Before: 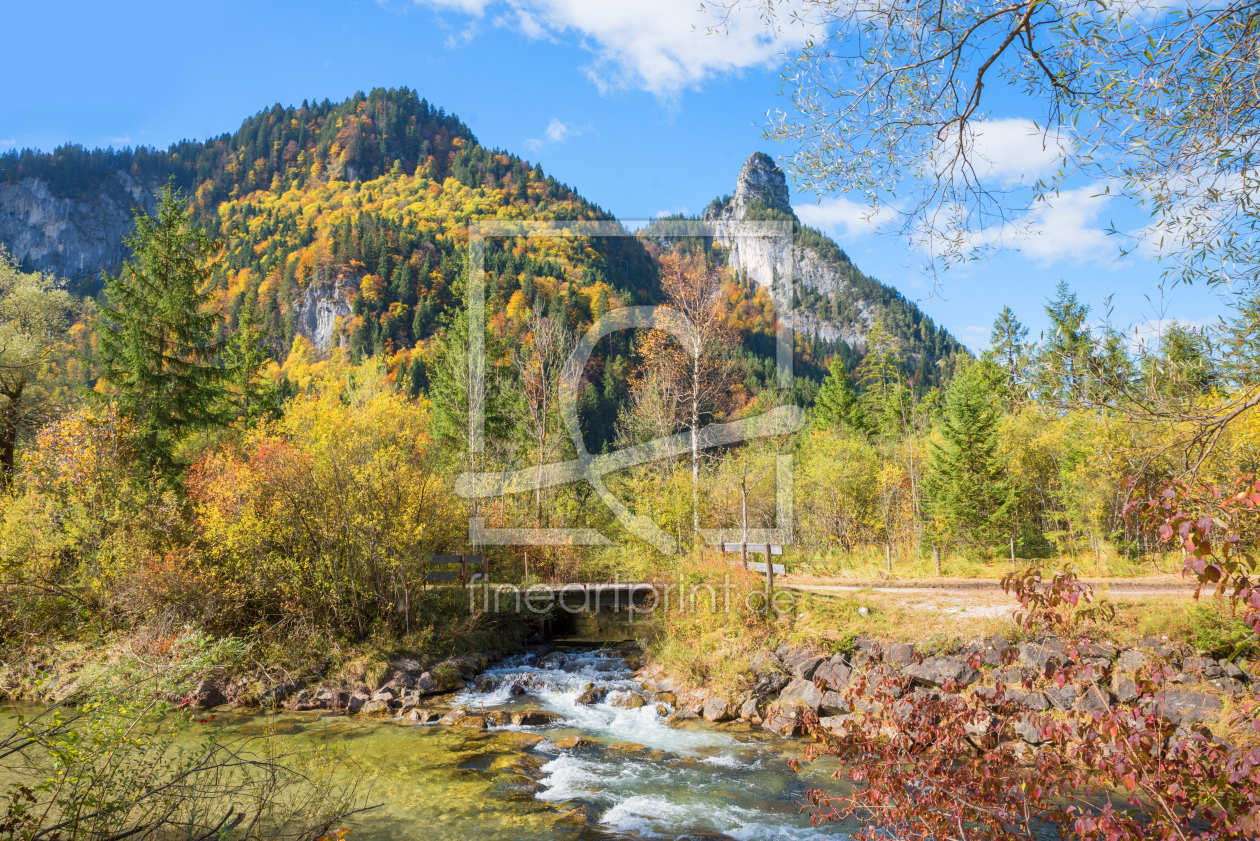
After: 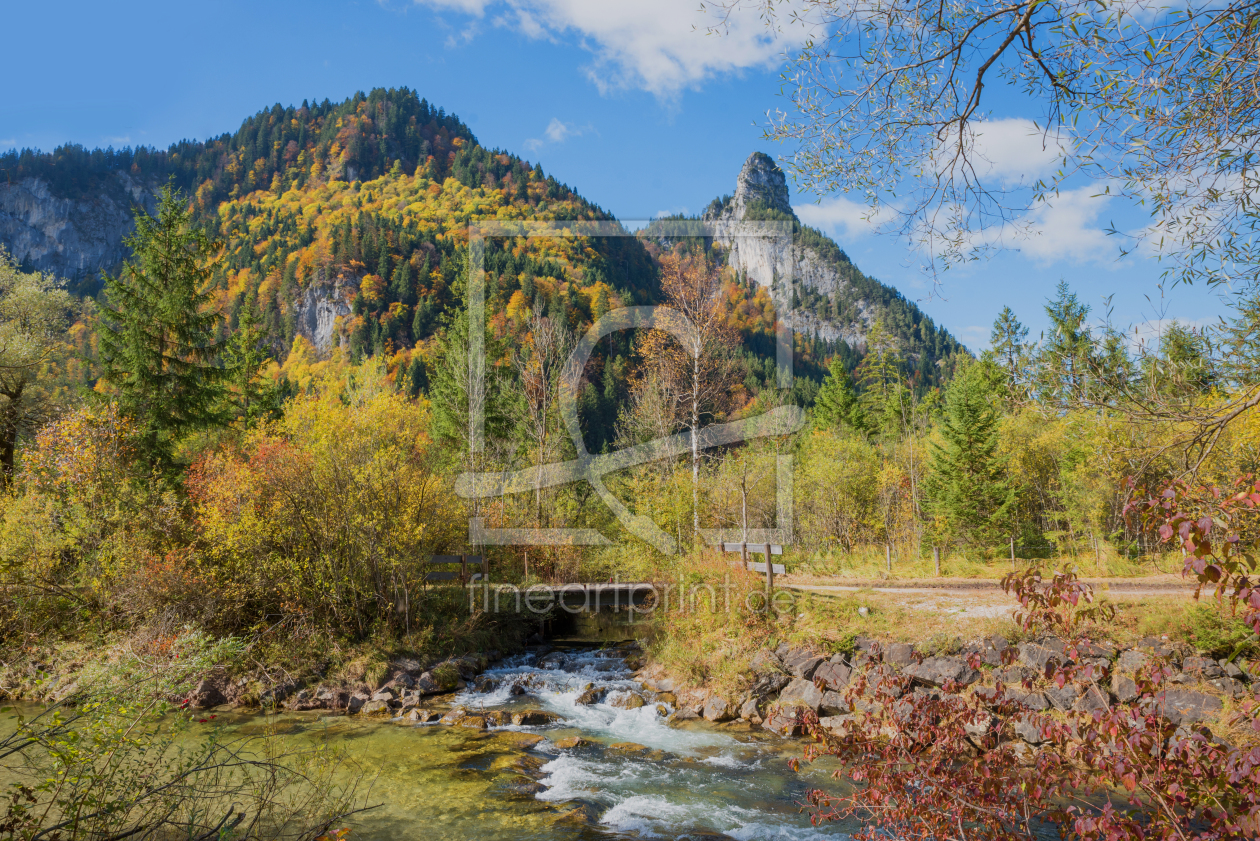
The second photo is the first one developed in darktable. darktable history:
exposure: exposure -0.488 EV, compensate highlight preservation false
